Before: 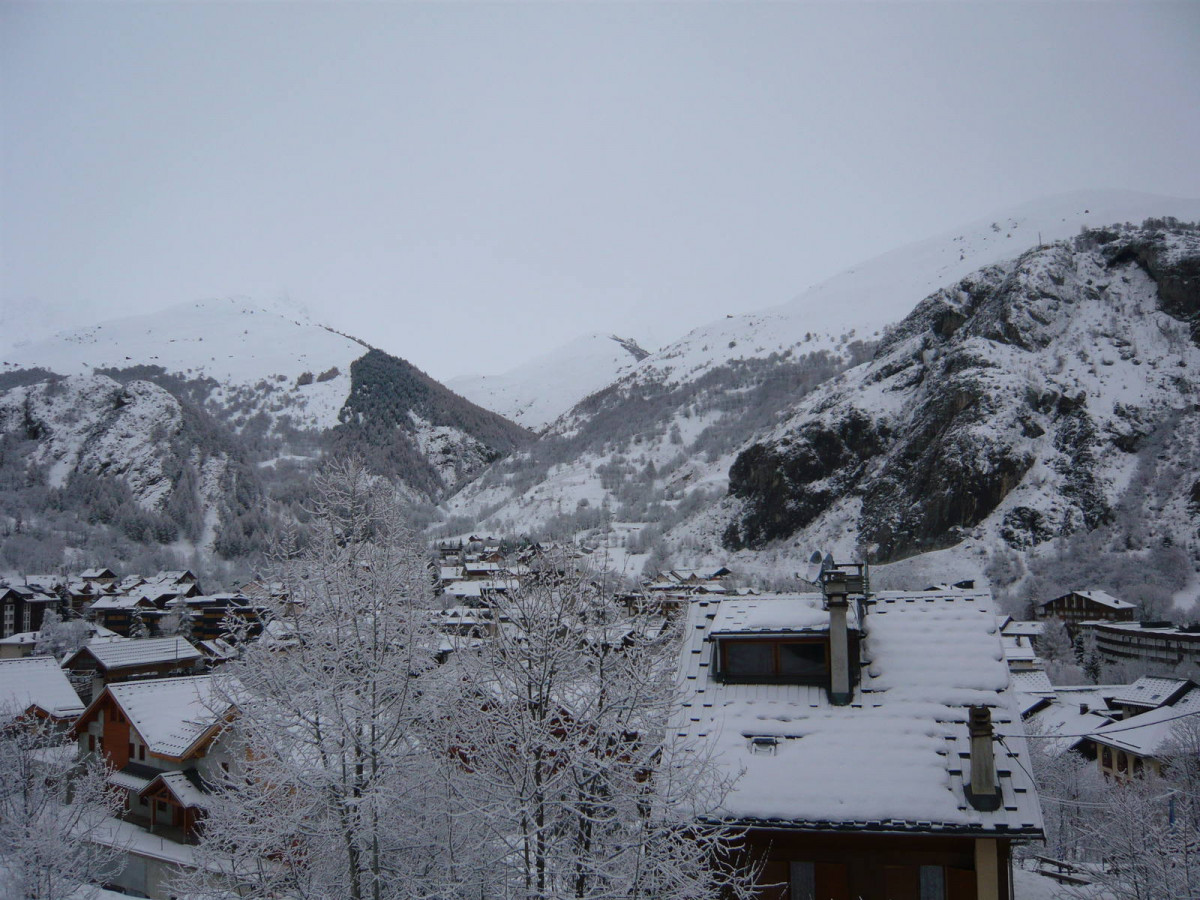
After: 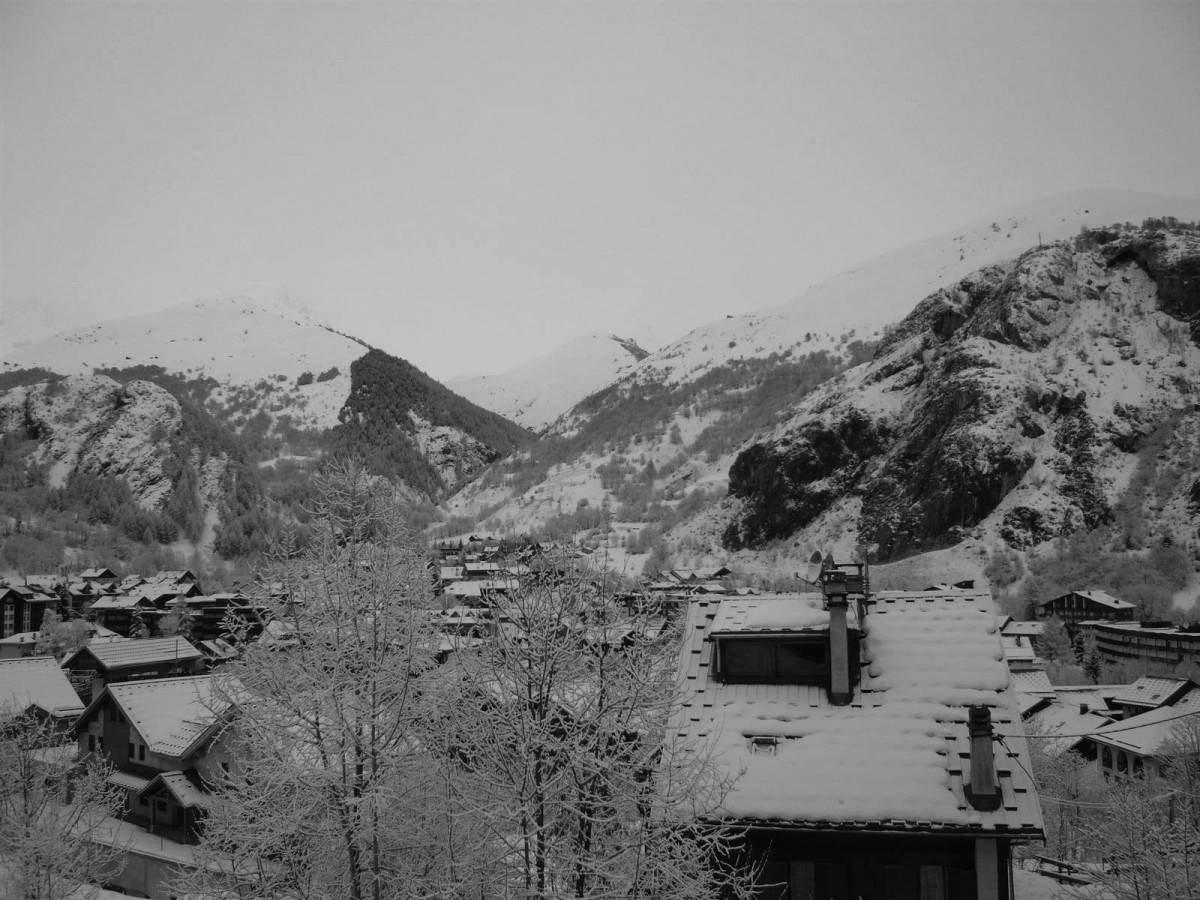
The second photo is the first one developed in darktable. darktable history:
monochrome: a 2.21, b -1.33, size 2.2
white balance: red 0.978, blue 0.999
rgb levels: mode RGB, independent channels, levels [[0, 0.5, 1], [0, 0.521, 1], [0, 0.536, 1]]
